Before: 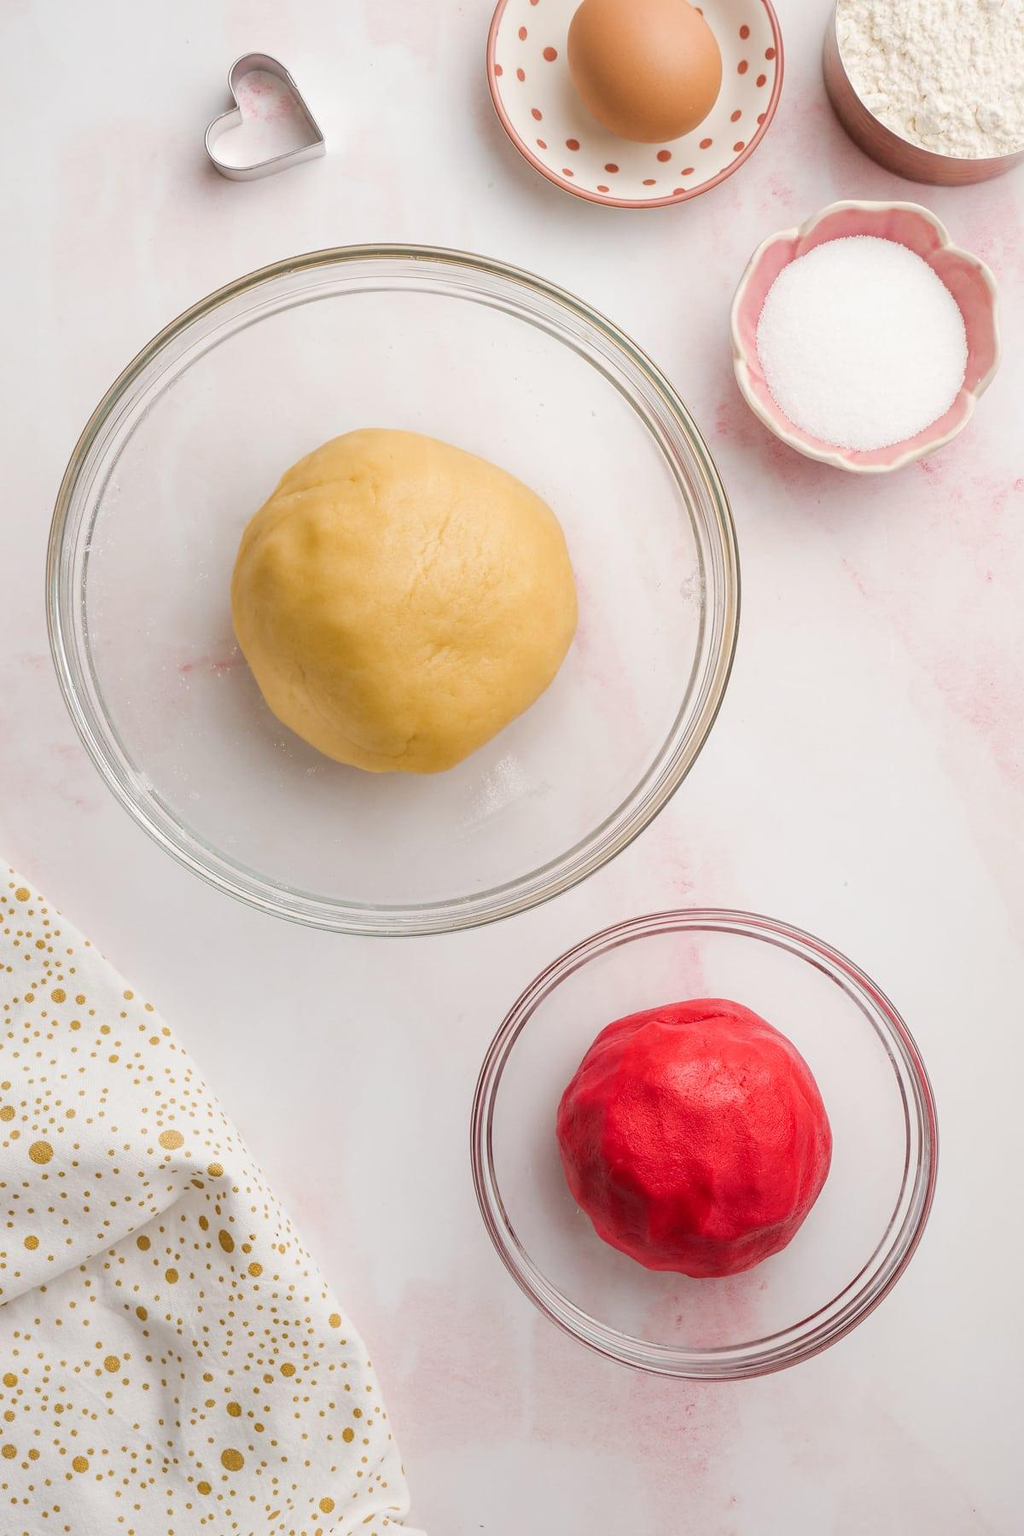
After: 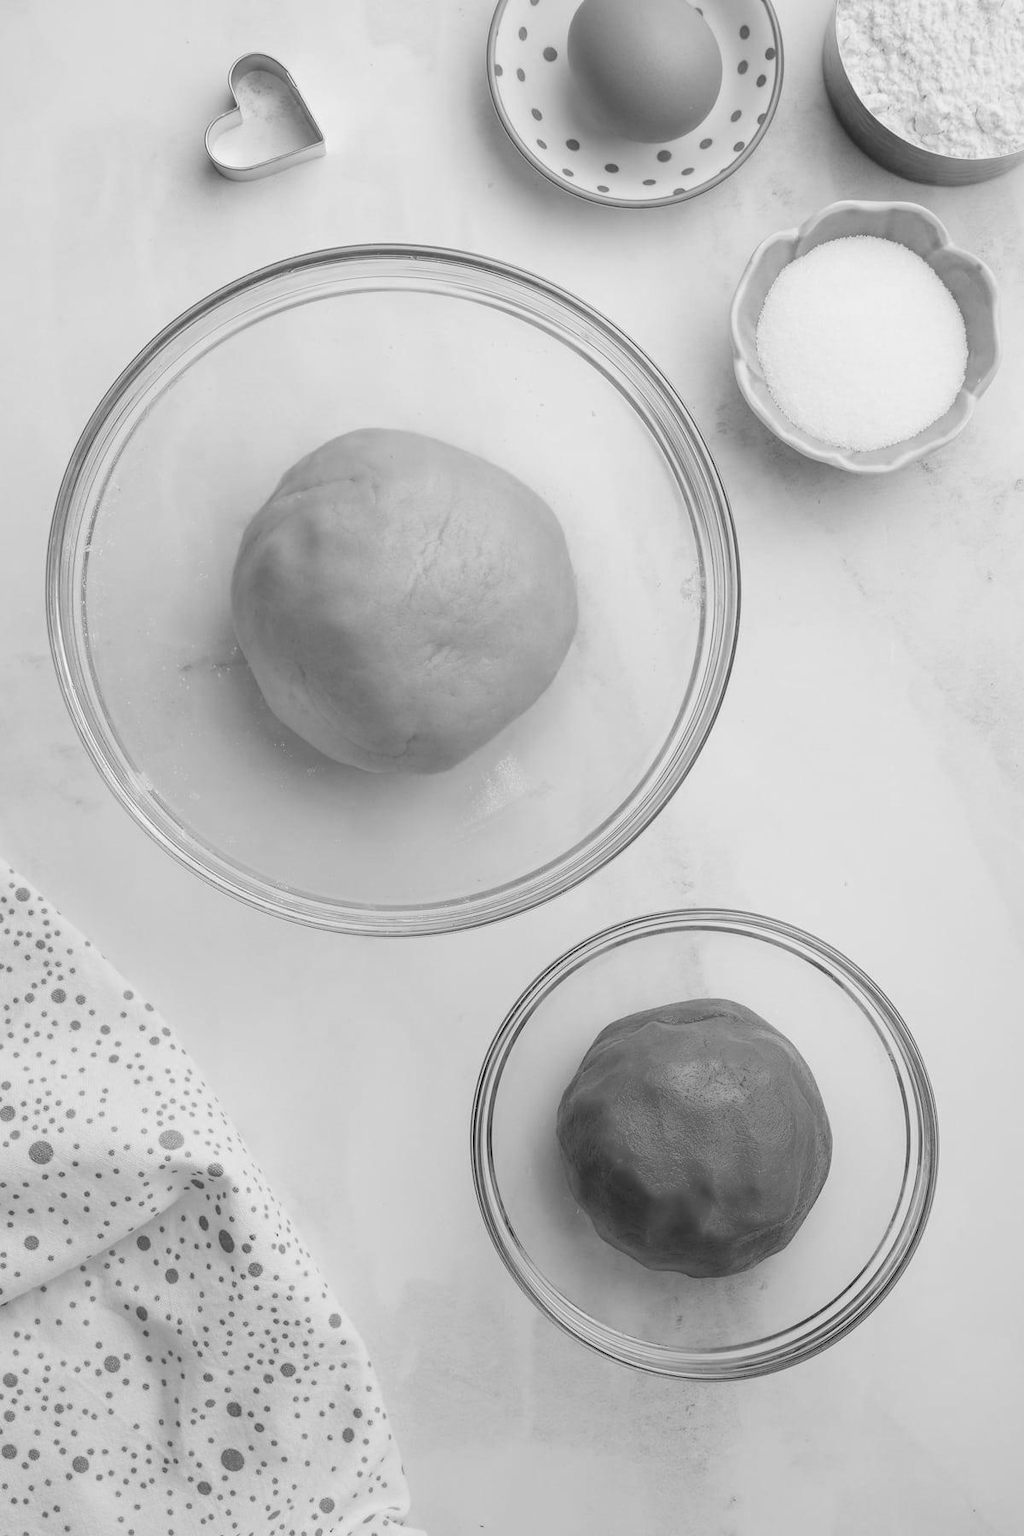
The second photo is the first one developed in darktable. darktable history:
color calibration: output gray [0.18, 0.41, 0.41, 0], illuminant same as pipeline (D50), adaptation XYZ, x 0.347, y 0.357, temperature 5021.81 K, saturation algorithm version 1 (2020)
